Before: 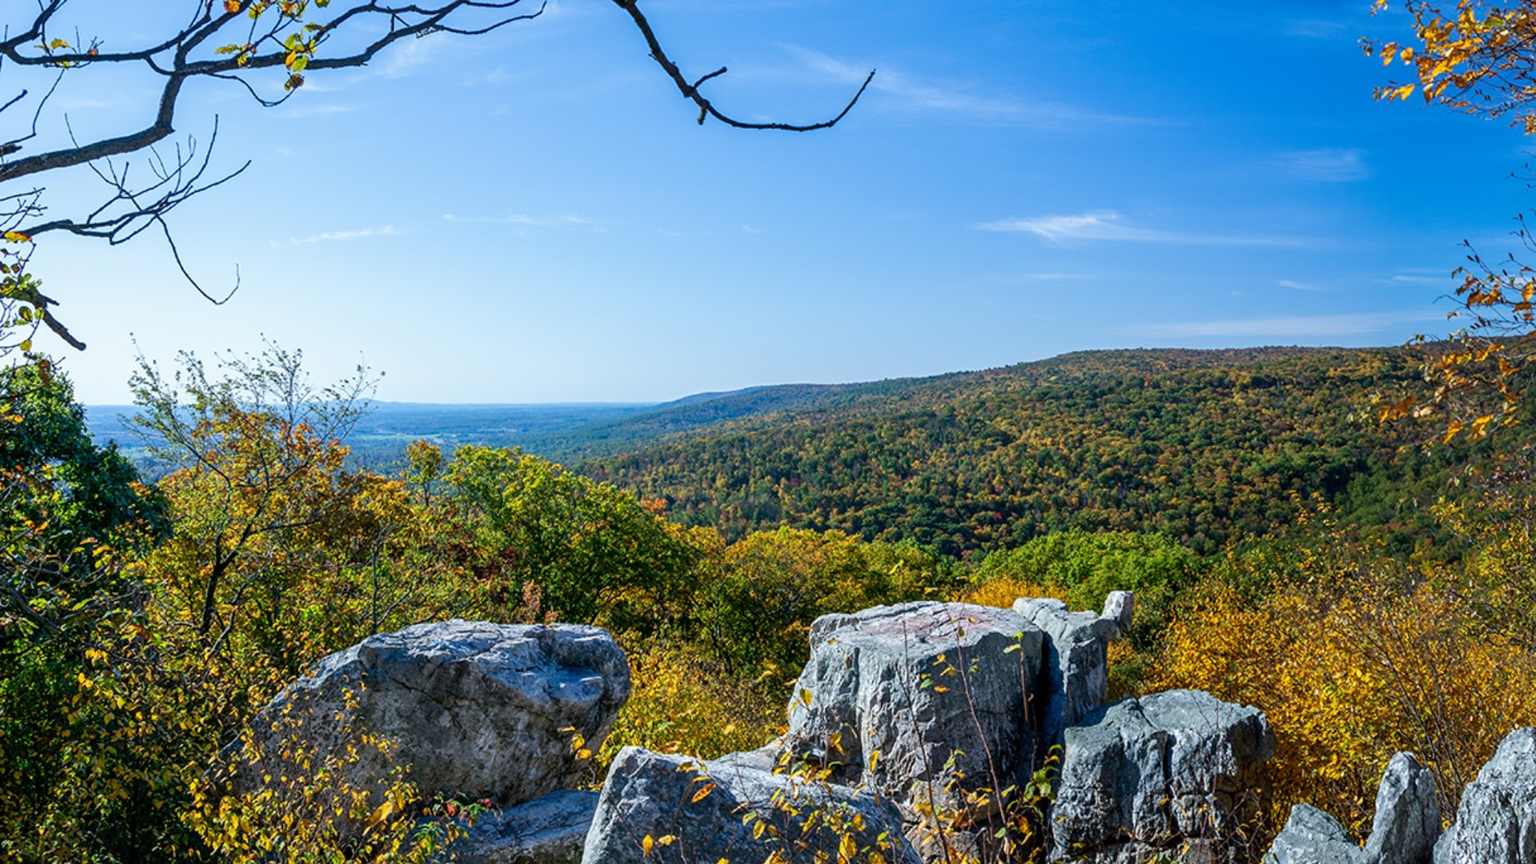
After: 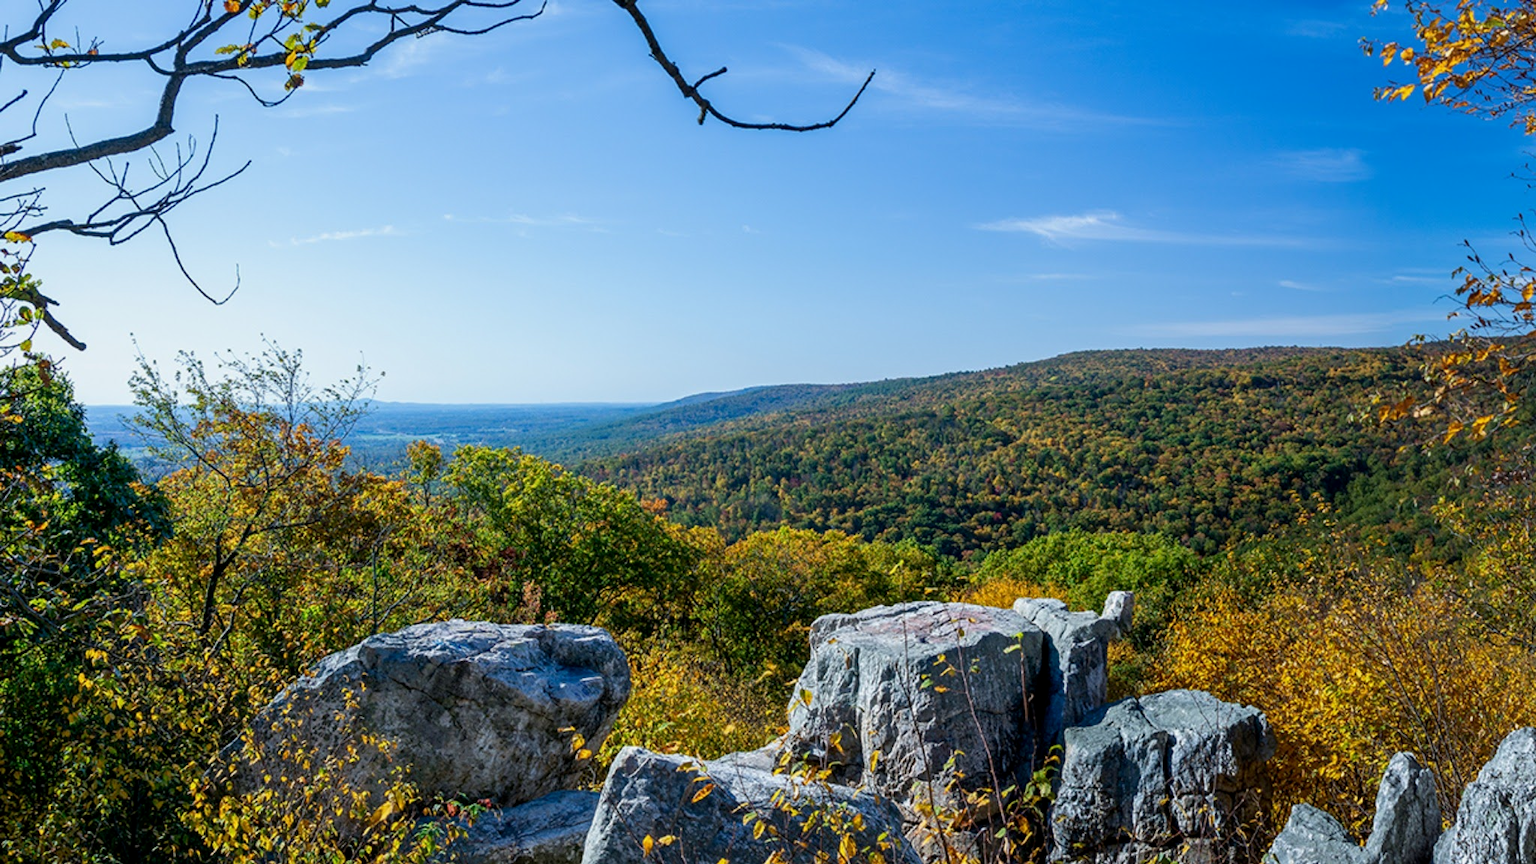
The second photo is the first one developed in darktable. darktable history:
exposure: black level correction 0.002, exposure -0.105 EV, compensate exposure bias true, compensate highlight preservation false
